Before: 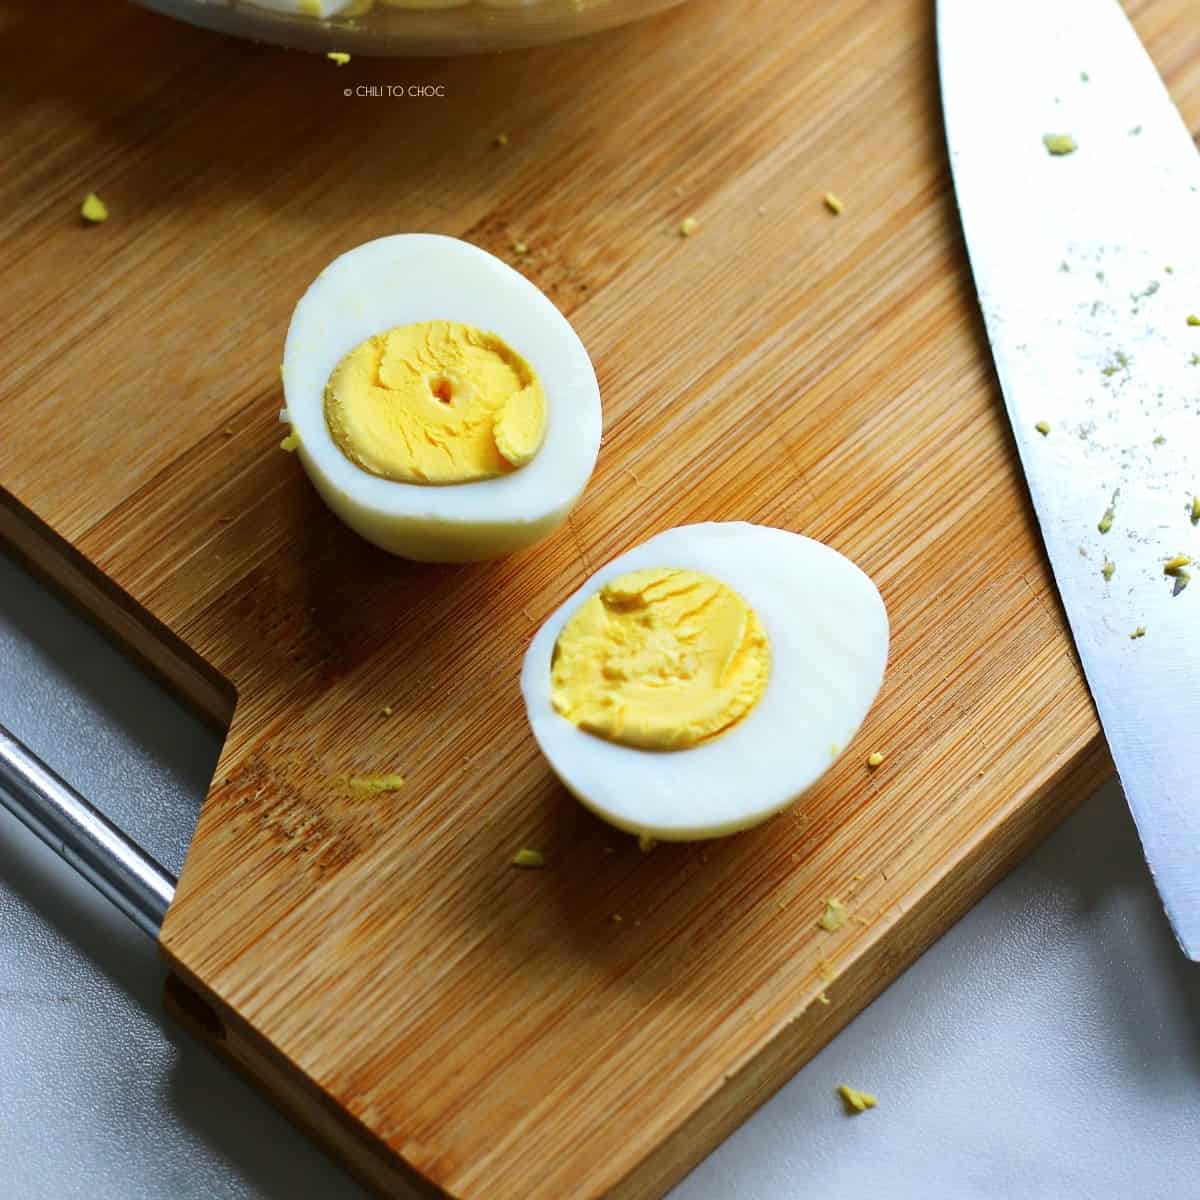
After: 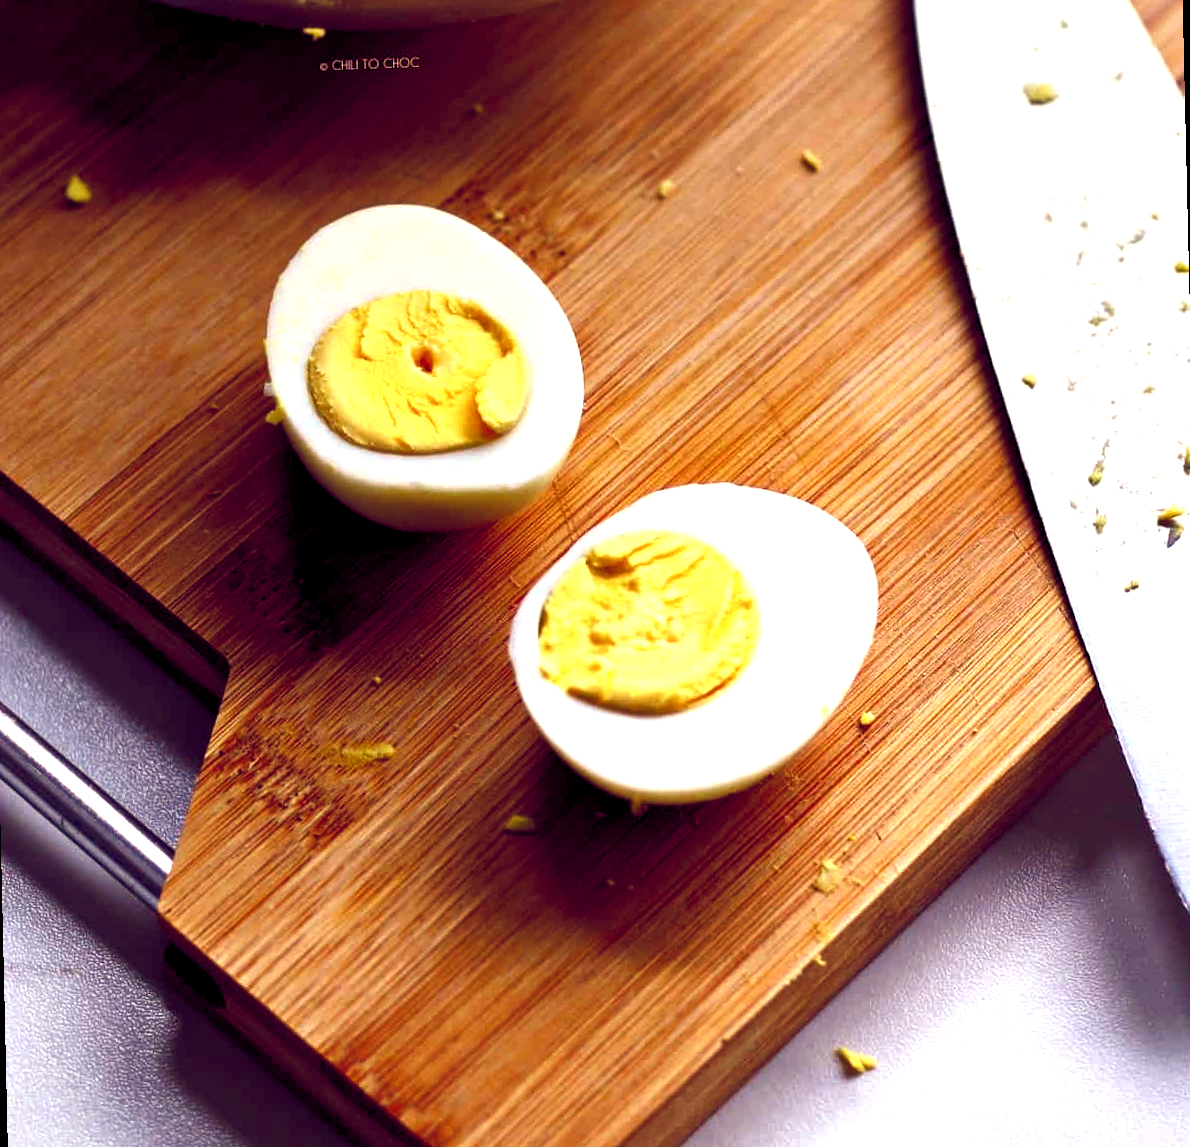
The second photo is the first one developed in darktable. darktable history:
graduated density: on, module defaults
rgb levels: mode RGB, independent channels, levels [[0, 0.474, 1], [0, 0.5, 1], [0, 0.5, 1]]
rotate and perspective: rotation -1.32°, lens shift (horizontal) -0.031, crop left 0.015, crop right 0.985, crop top 0.047, crop bottom 0.982
color balance: lift [1.001, 0.997, 0.99, 1.01], gamma [1.007, 1, 0.975, 1.025], gain [1, 1.065, 1.052, 0.935], contrast 13.25%
color balance rgb: shadows lift › chroma 2%, shadows lift › hue 185.64°, power › luminance 1.48%, highlights gain › chroma 3%, highlights gain › hue 54.51°, global offset › luminance -0.4%, perceptual saturation grading › highlights -18.47%, perceptual saturation grading › mid-tones 6.62%, perceptual saturation grading › shadows 28.22%, perceptual brilliance grading › highlights 15.68%, perceptual brilliance grading › shadows -14.29%, global vibrance 25.96%, contrast 6.45%
